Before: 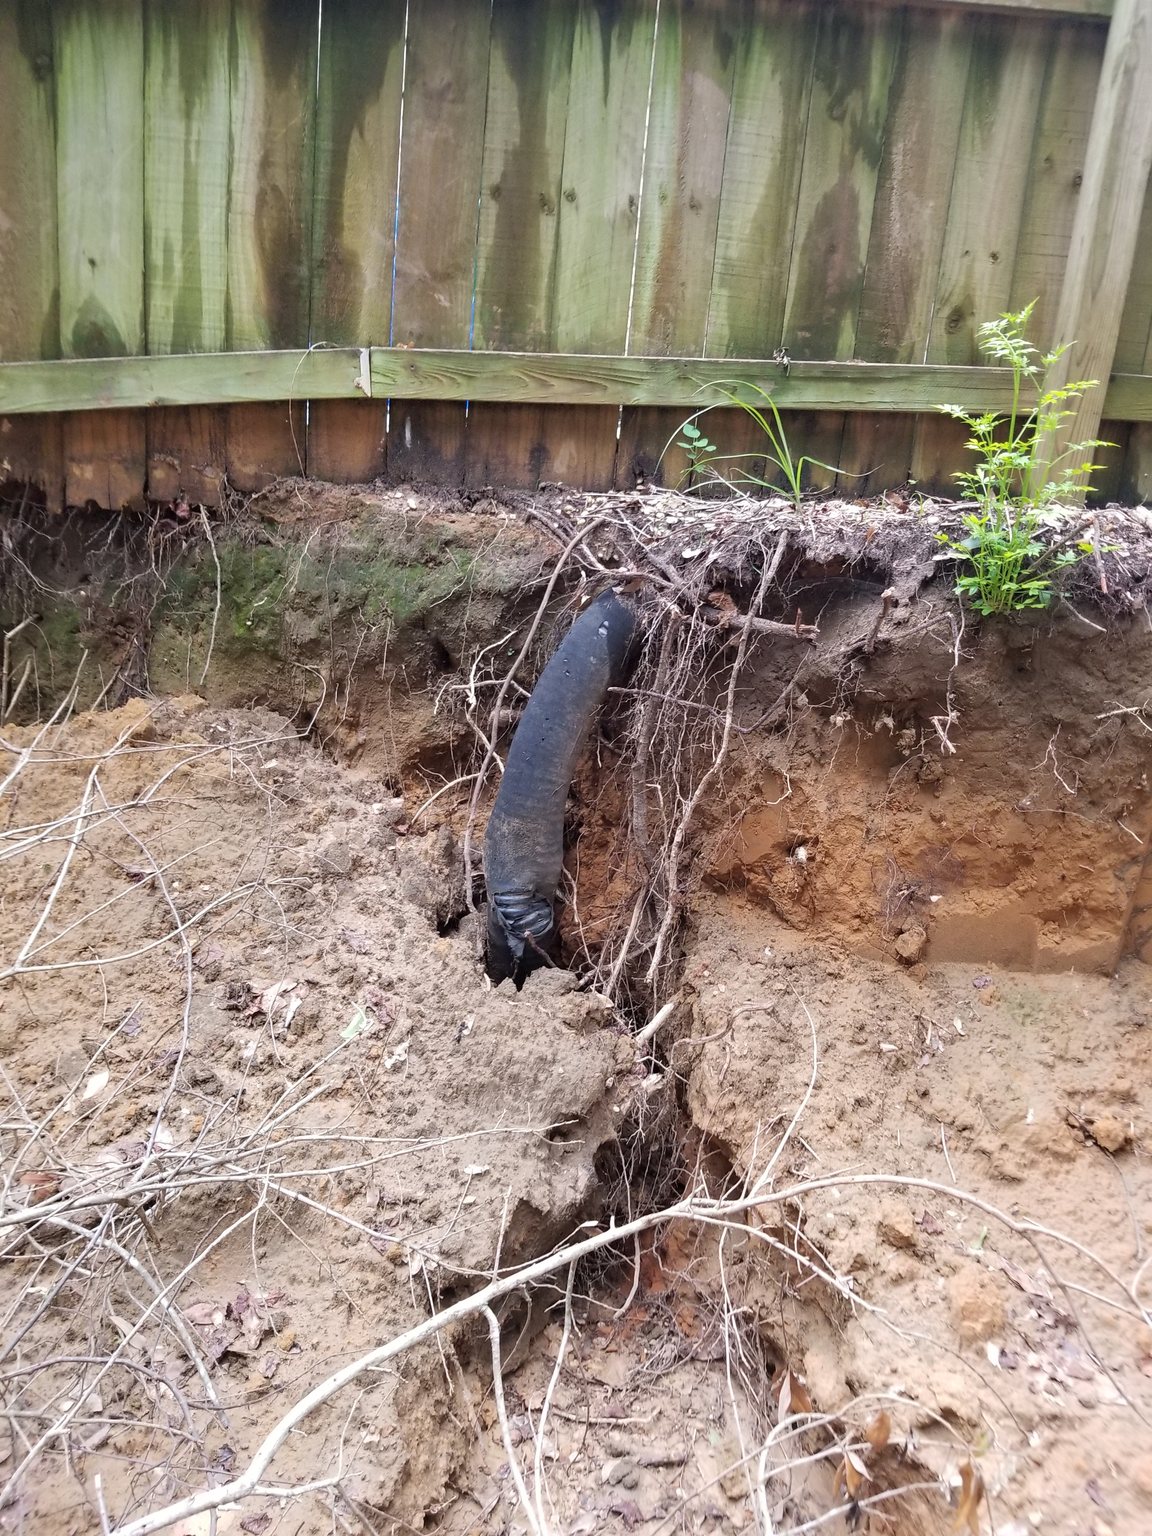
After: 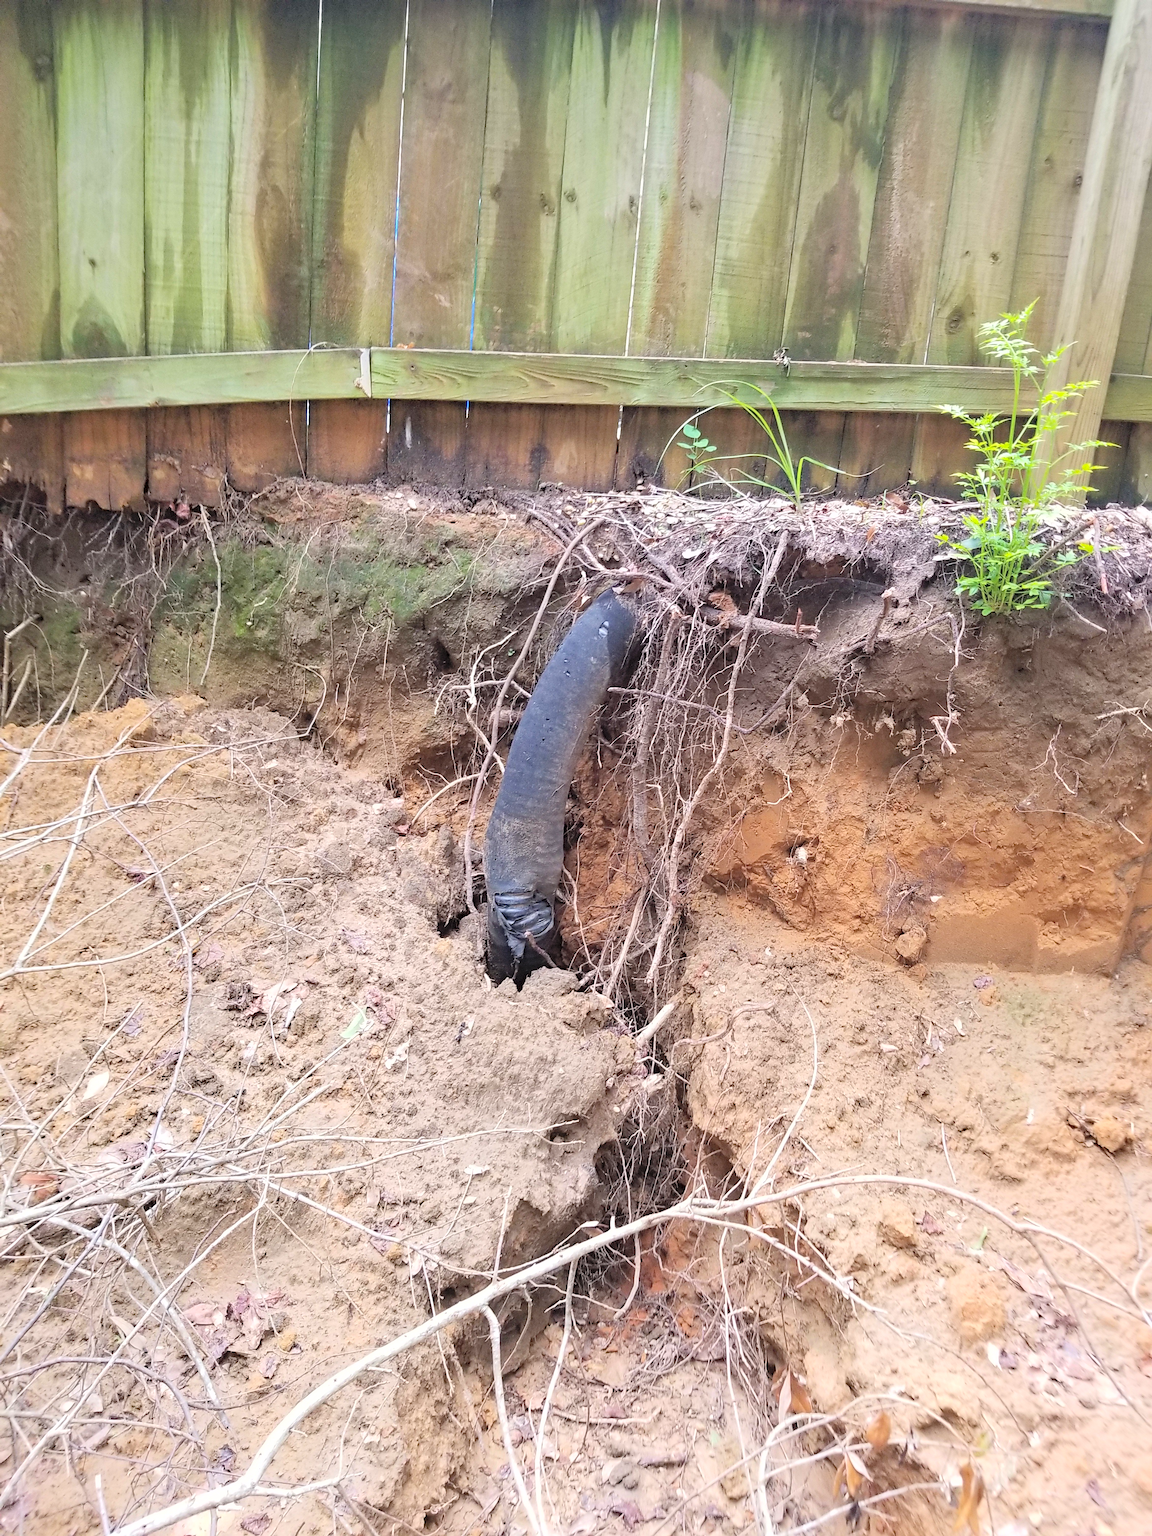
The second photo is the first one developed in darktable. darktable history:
contrast brightness saturation: contrast 0.097, brightness 0.303, saturation 0.141
sharpen: amount 0.209
haze removal: adaptive false
